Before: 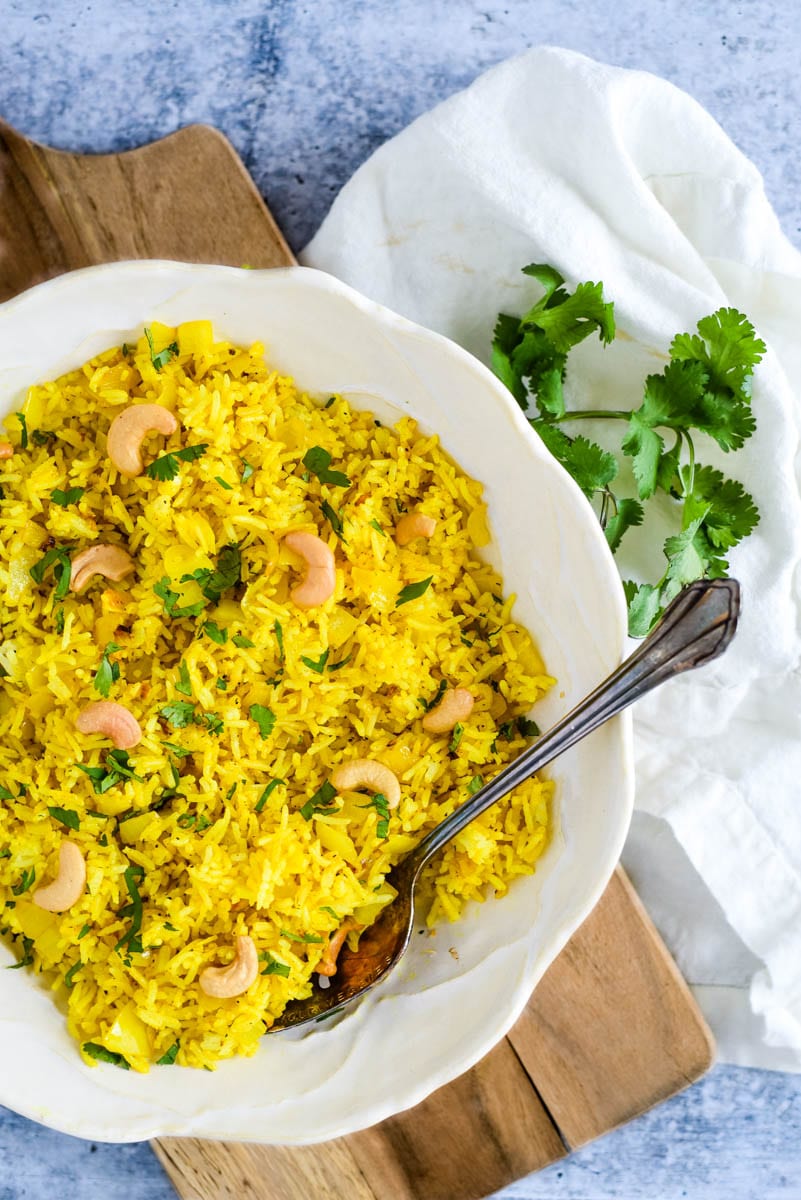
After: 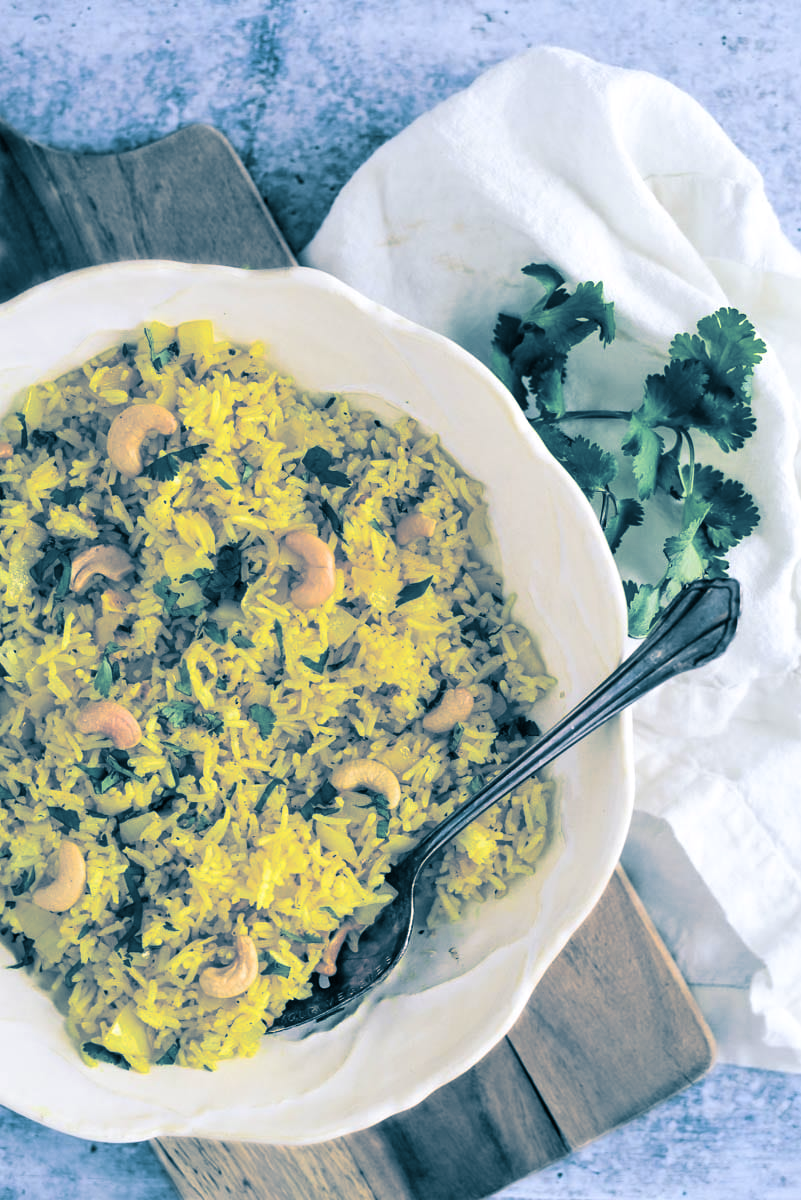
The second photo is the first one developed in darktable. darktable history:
white balance: red 1.004, blue 1.024
split-toning: shadows › hue 212.4°, balance -70
